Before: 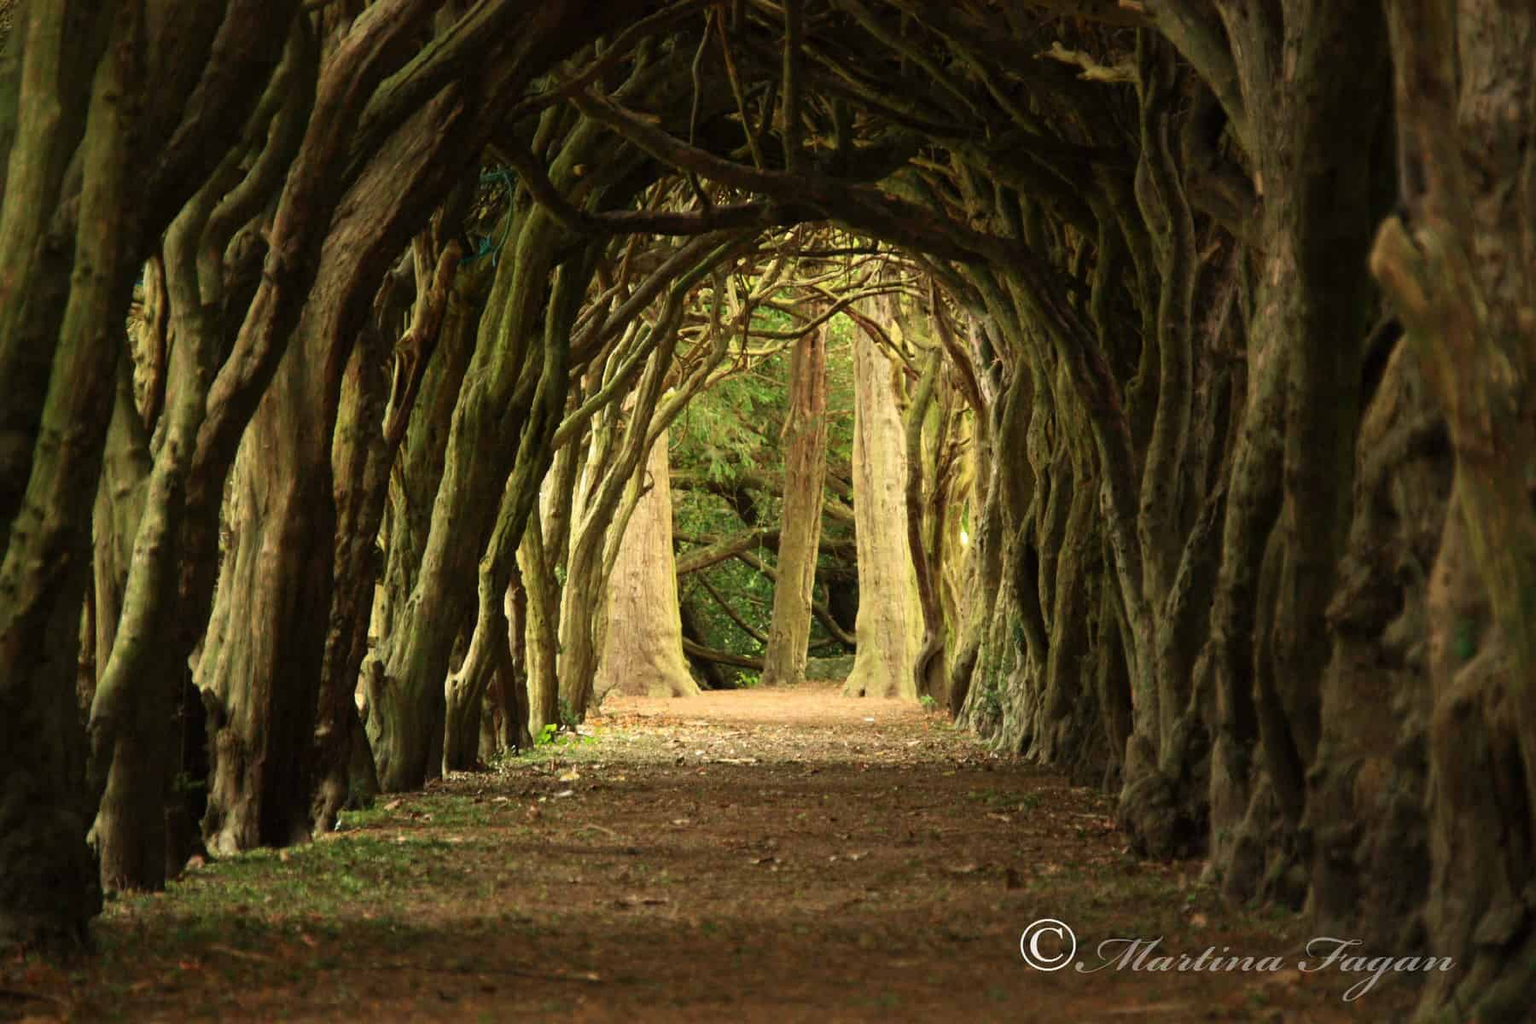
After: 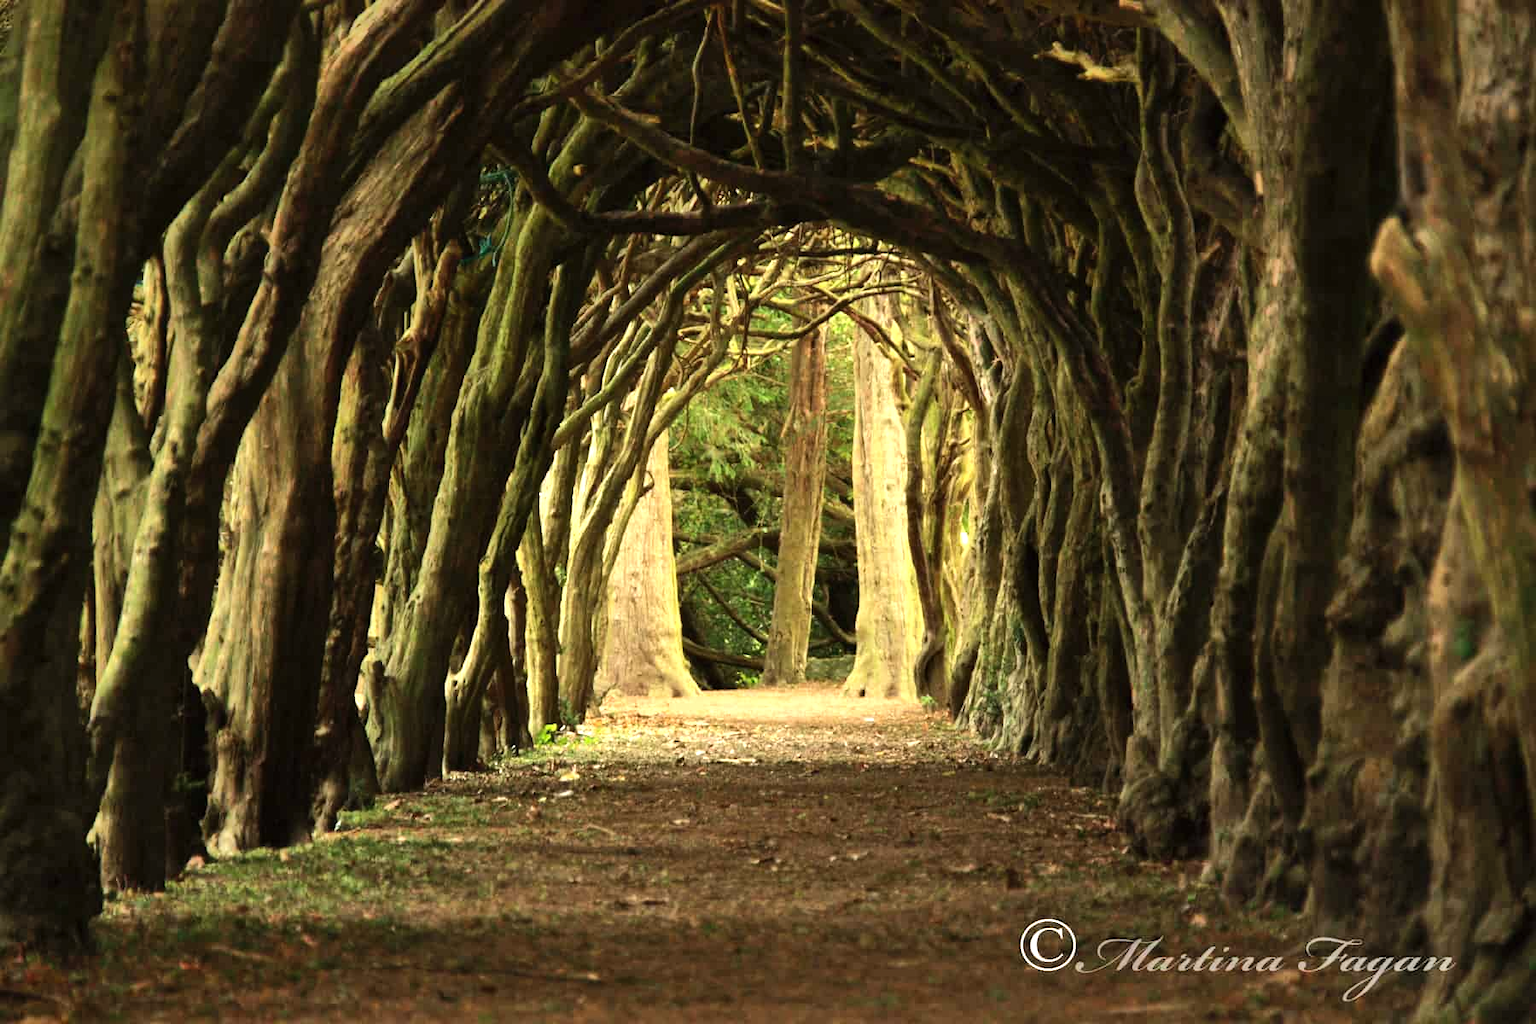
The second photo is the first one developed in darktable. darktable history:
shadows and highlights: shadows 48.48, highlights -41.46, soften with gaussian
exposure: exposure 0.202 EV, compensate highlight preservation false
tone equalizer: -8 EV -0.429 EV, -7 EV -0.401 EV, -6 EV -0.314 EV, -5 EV -0.198 EV, -3 EV 0.19 EV, -2 EV 0.354 EV, -1 EV 0.409 EV, +0 EV 0.39 EV, edges refinement/feathering 500, mask exposure compensation -1.57 EV, preserve details no
